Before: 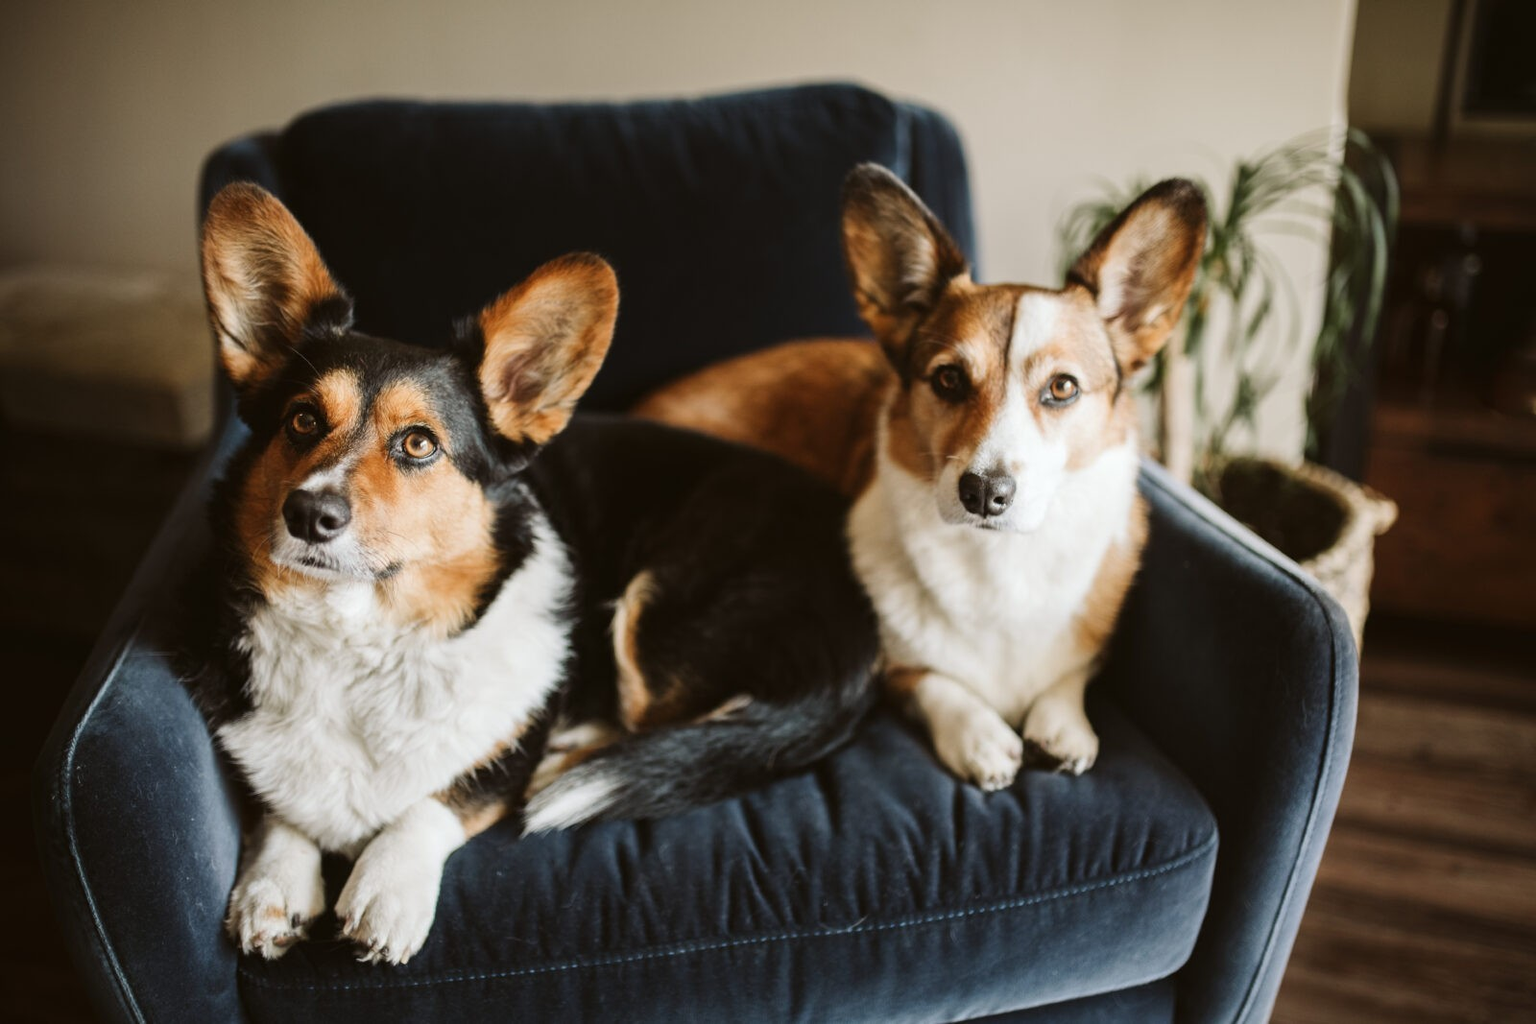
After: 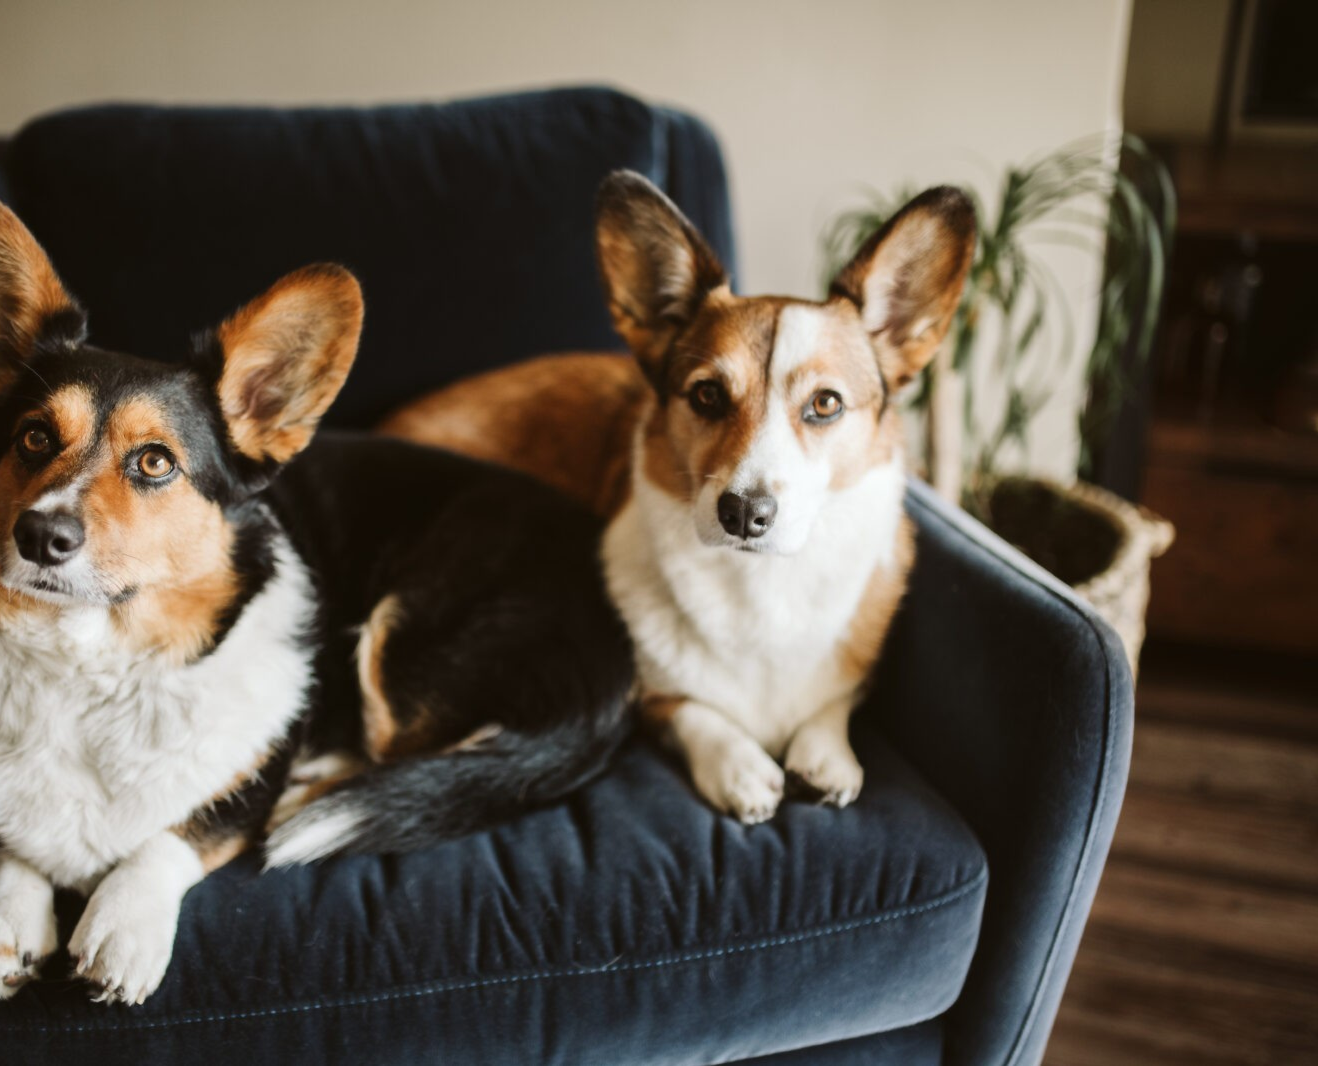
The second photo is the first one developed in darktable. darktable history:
contrast equalizer: y [[0.5 ×4, 0.467, 0.376], [0.5 ×6], [0.5 ×6], [0 ×6], [0 ×6]]
crop: left 17.564%, bottom 0.016%
